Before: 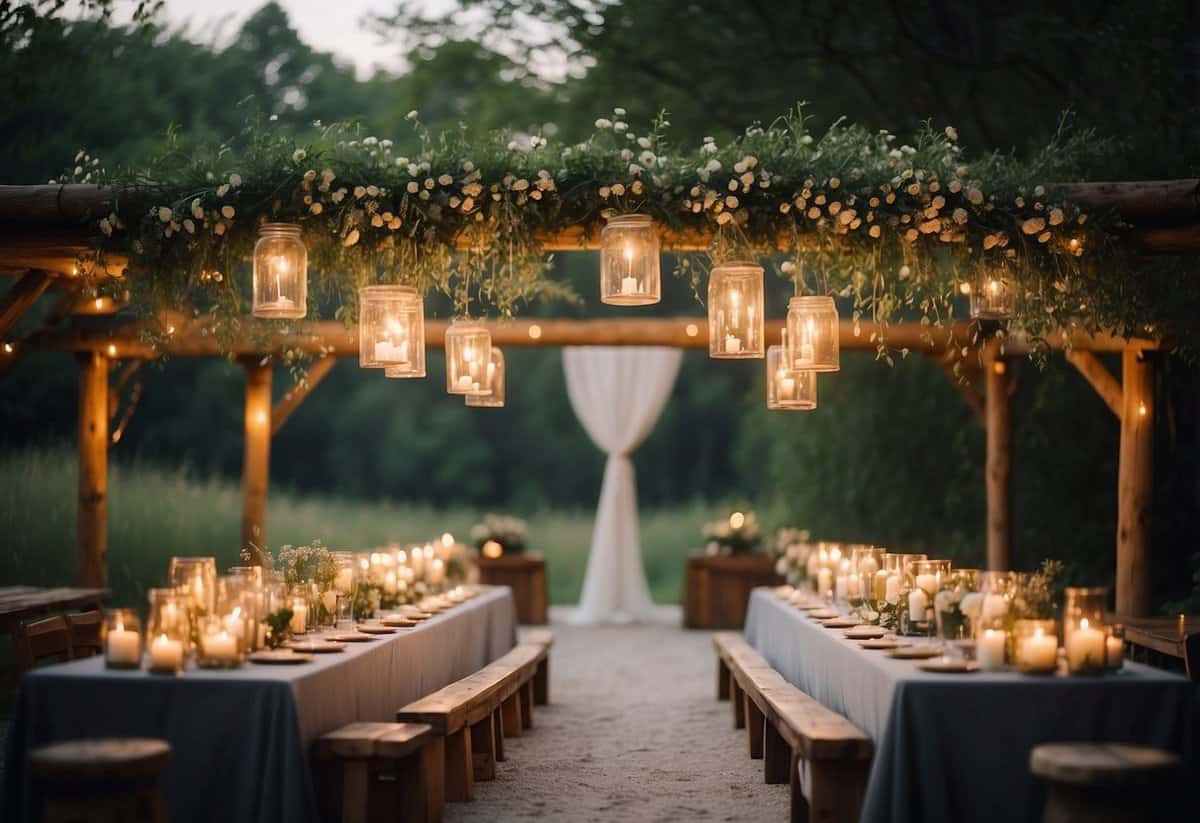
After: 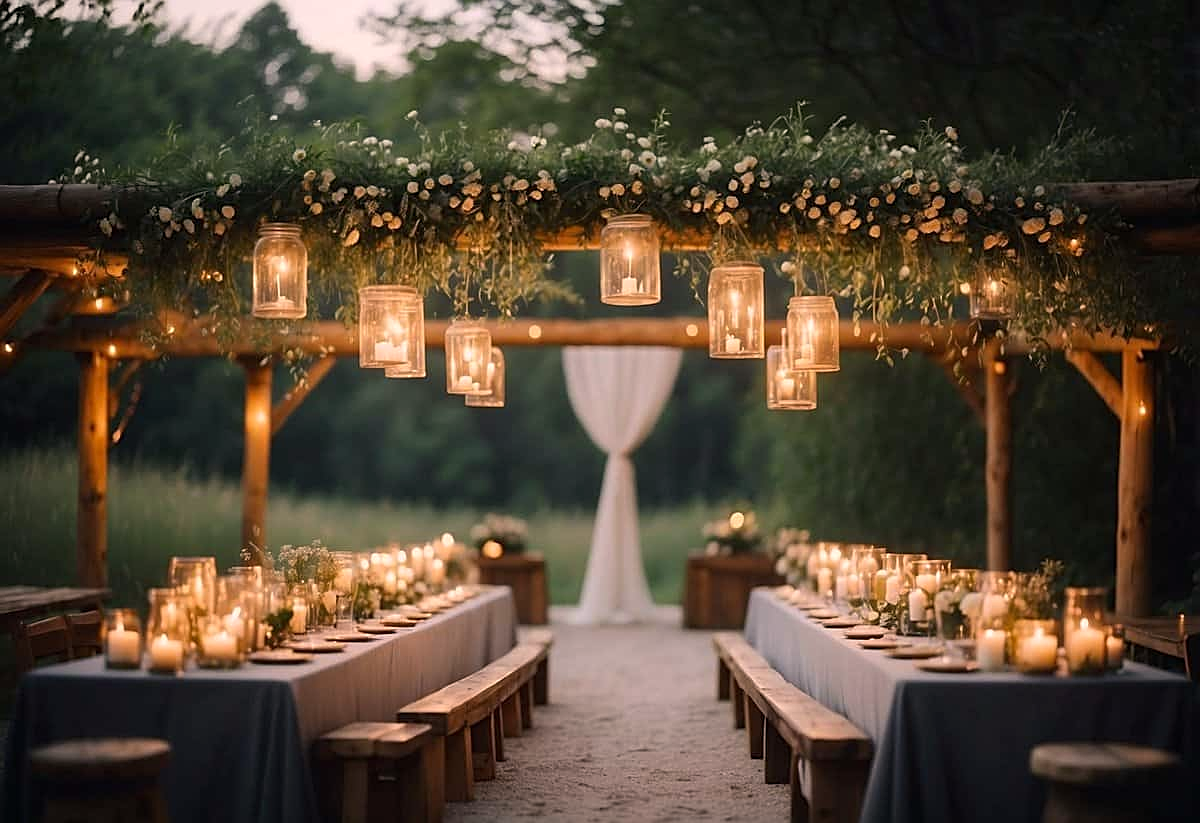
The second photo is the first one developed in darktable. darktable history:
sharpen: on, module defaults
color correction: highlights a* 7.34, highlights b* 4.37
